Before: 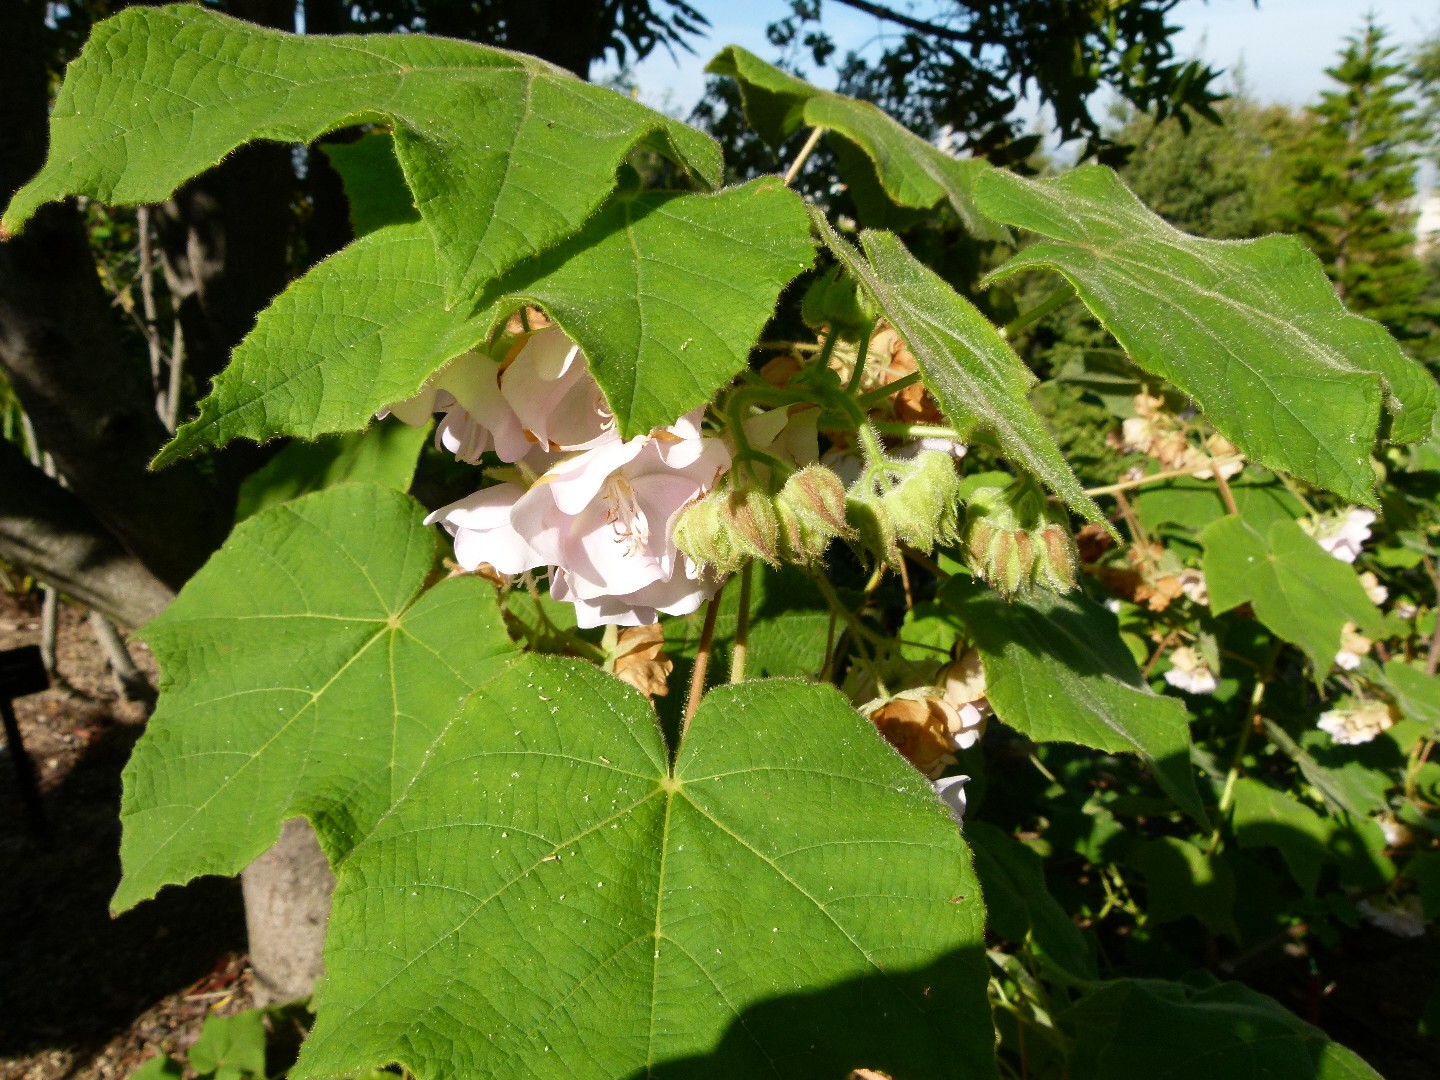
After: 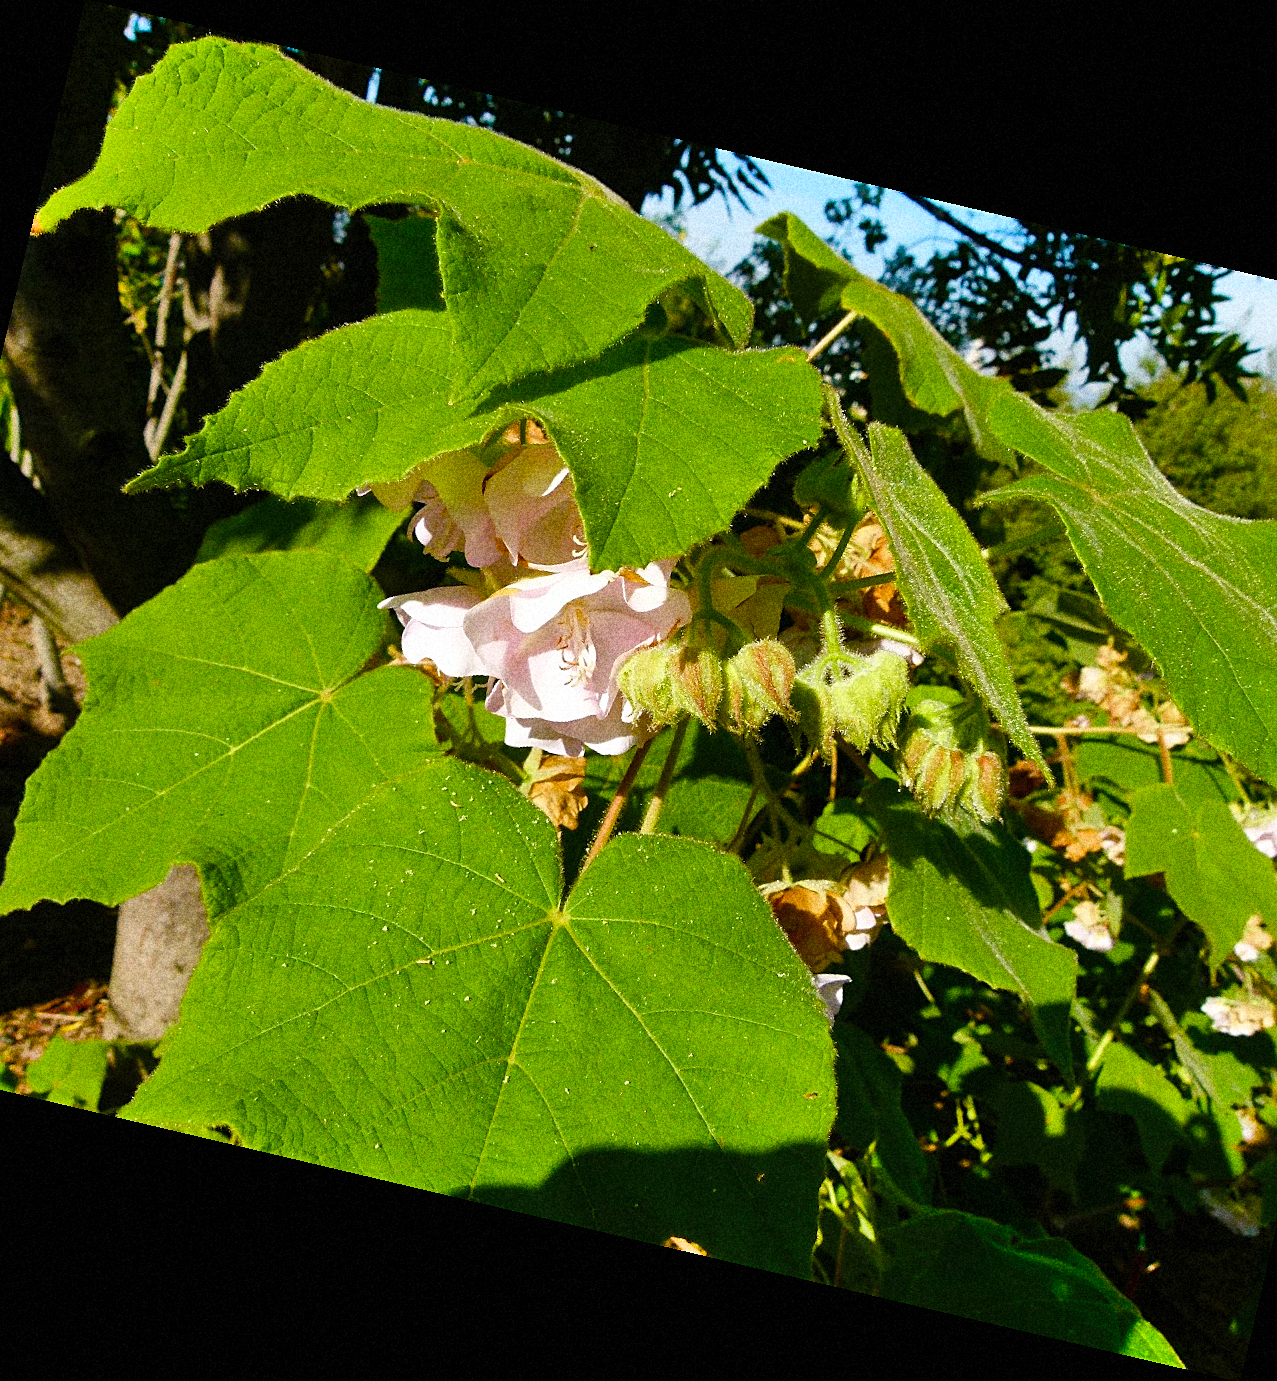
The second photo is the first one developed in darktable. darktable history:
crop: left 9.88%, right 12.664%
shadows and highlights: radius 133.83, soften with gaussian
grain: coarseness 14.49 ISO, strength 48.04%, mid-tones bias 35%
sharpen: on, module defaults
rotate and perspective: rotation 13.27°, automatic cropping off
color balance rgb: perceptual saturation grading › global saturation 20%, perceptual saturation grading › highlights -25%, perceptual saturation grading › shadows 50.52%, global vibrance 40.24%
